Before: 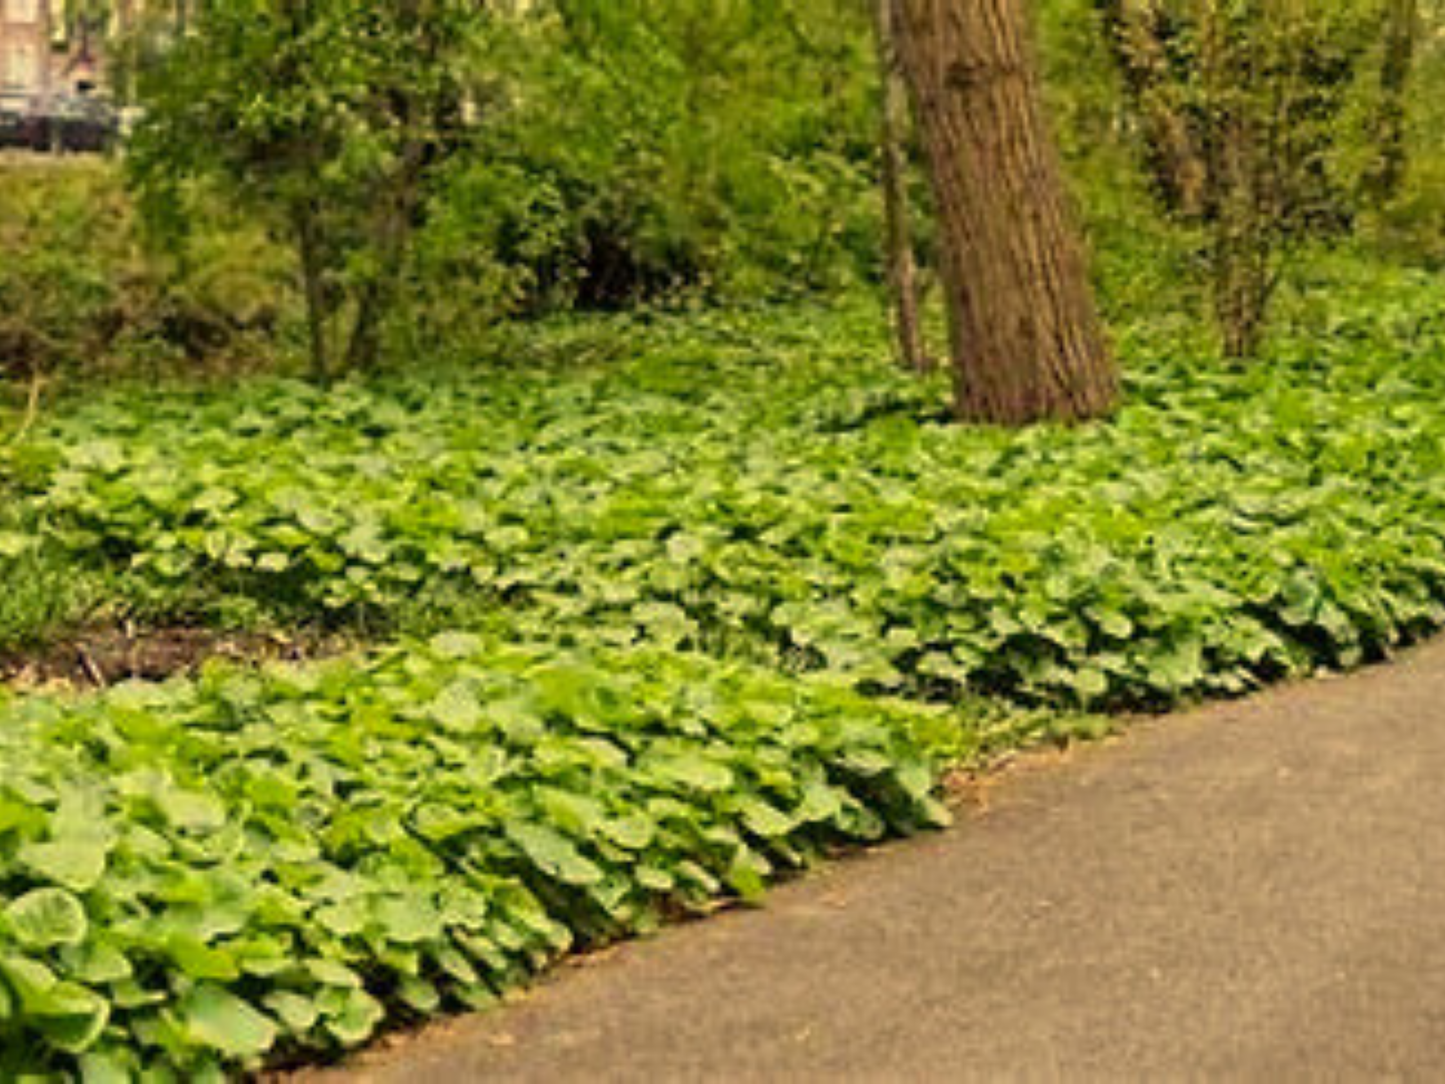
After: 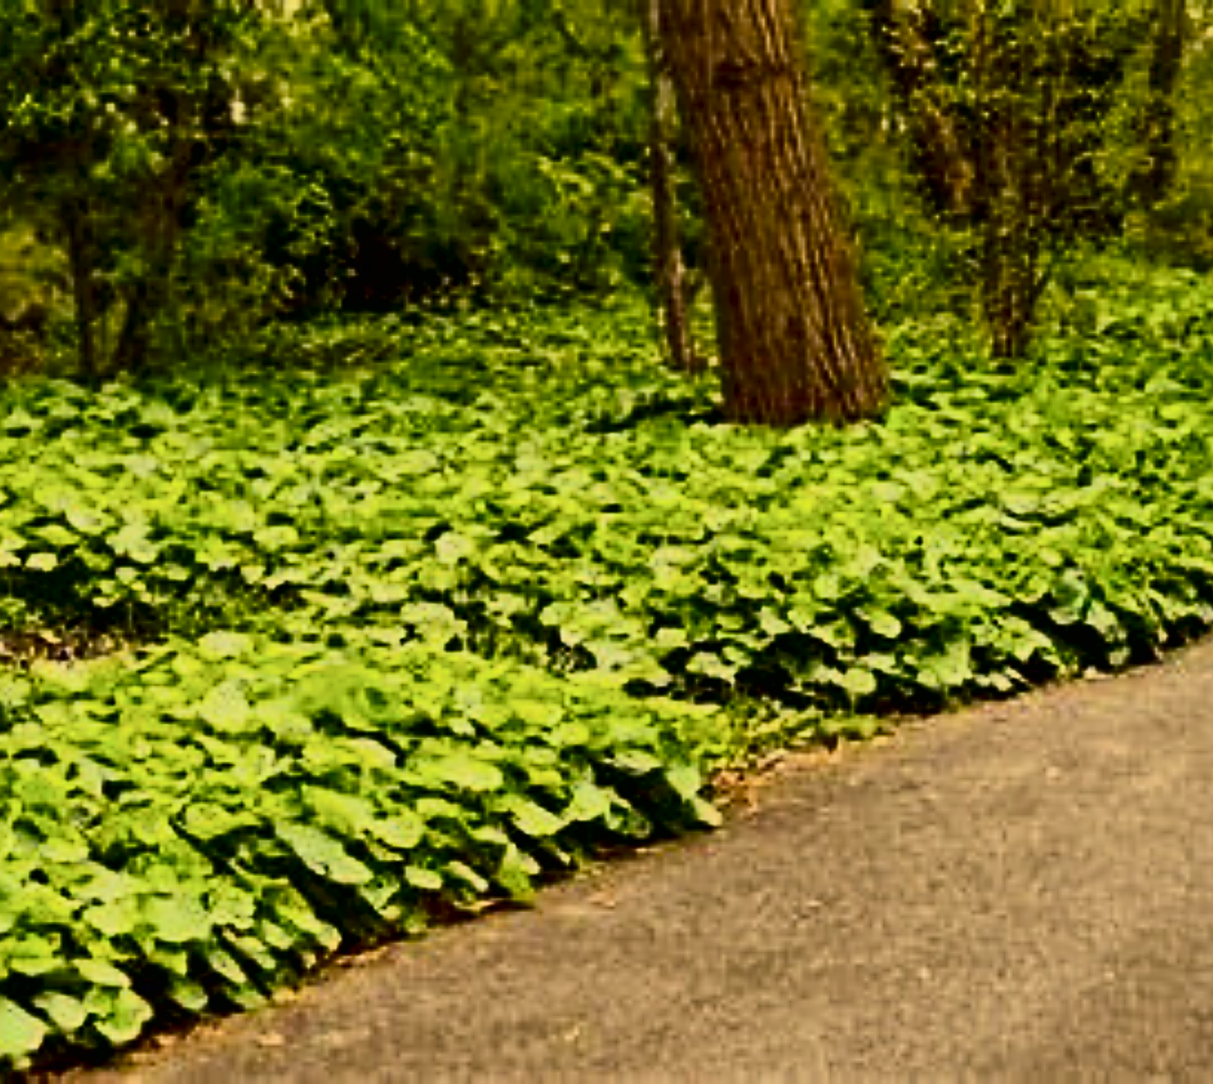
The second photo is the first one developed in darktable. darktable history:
tone curve: curves: ch0 [(0, 0) (0.003, 0.005) (0.011, 0.006) (0.025, 0.004) (0.044, 0.004) (0.069, 0.007) (0.1, 0.014) (0.136, 0.018) (0.177, 0.034) (0.224, 0.065) (0.277, 0.089) (0.335, 0.143) (0.399, 0.219) (0.468, 0.327) (0.543, 0.455) (0.623, 0.63) (0.709, 0.786) (0.801, 0.87) (0.898, 0.922) (1, 1)], color space Lab, independent channels, preserve colors none
crop: left 15.989%
sharpen: on, module defaults
color balance rgb: linear chroma grading › global chroma 15.315%, perceptual saturation grading › global saturation 0.094%
exposure: compensate highlight preservation false
filmic rgb: black relative exposure -8.13 EV, white relative exposure 3.77 EV, hardness 4.47, color science v6 (2022)
